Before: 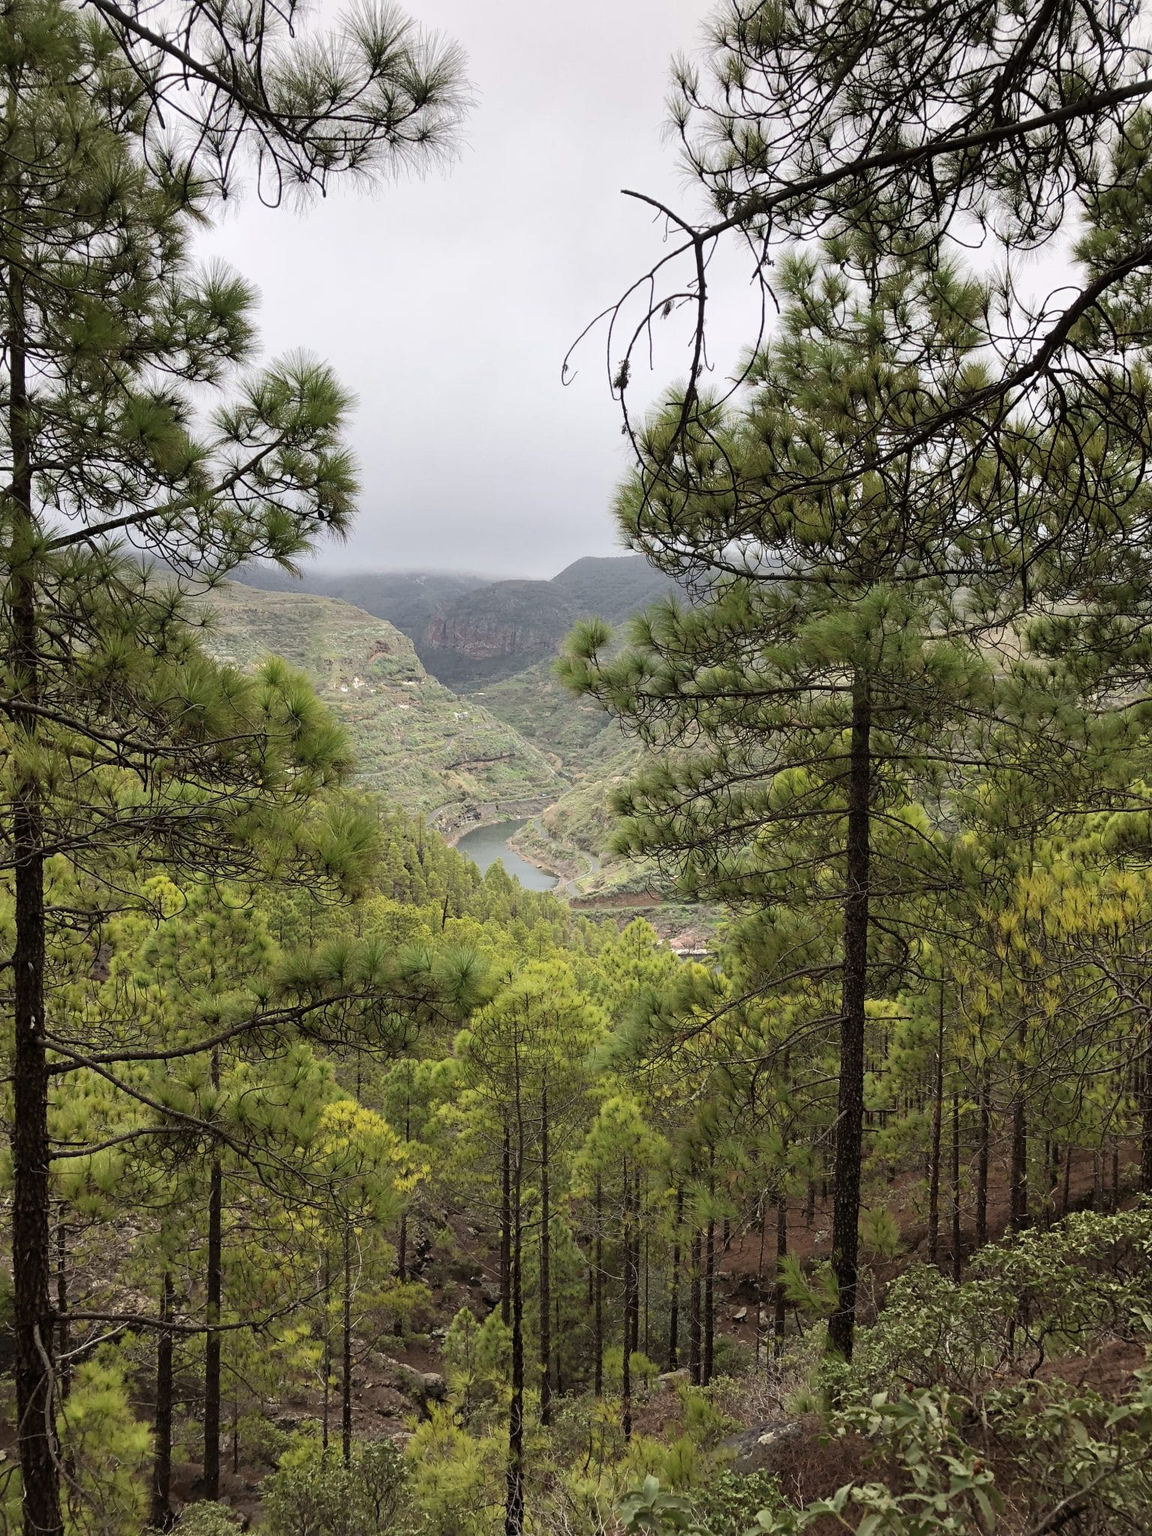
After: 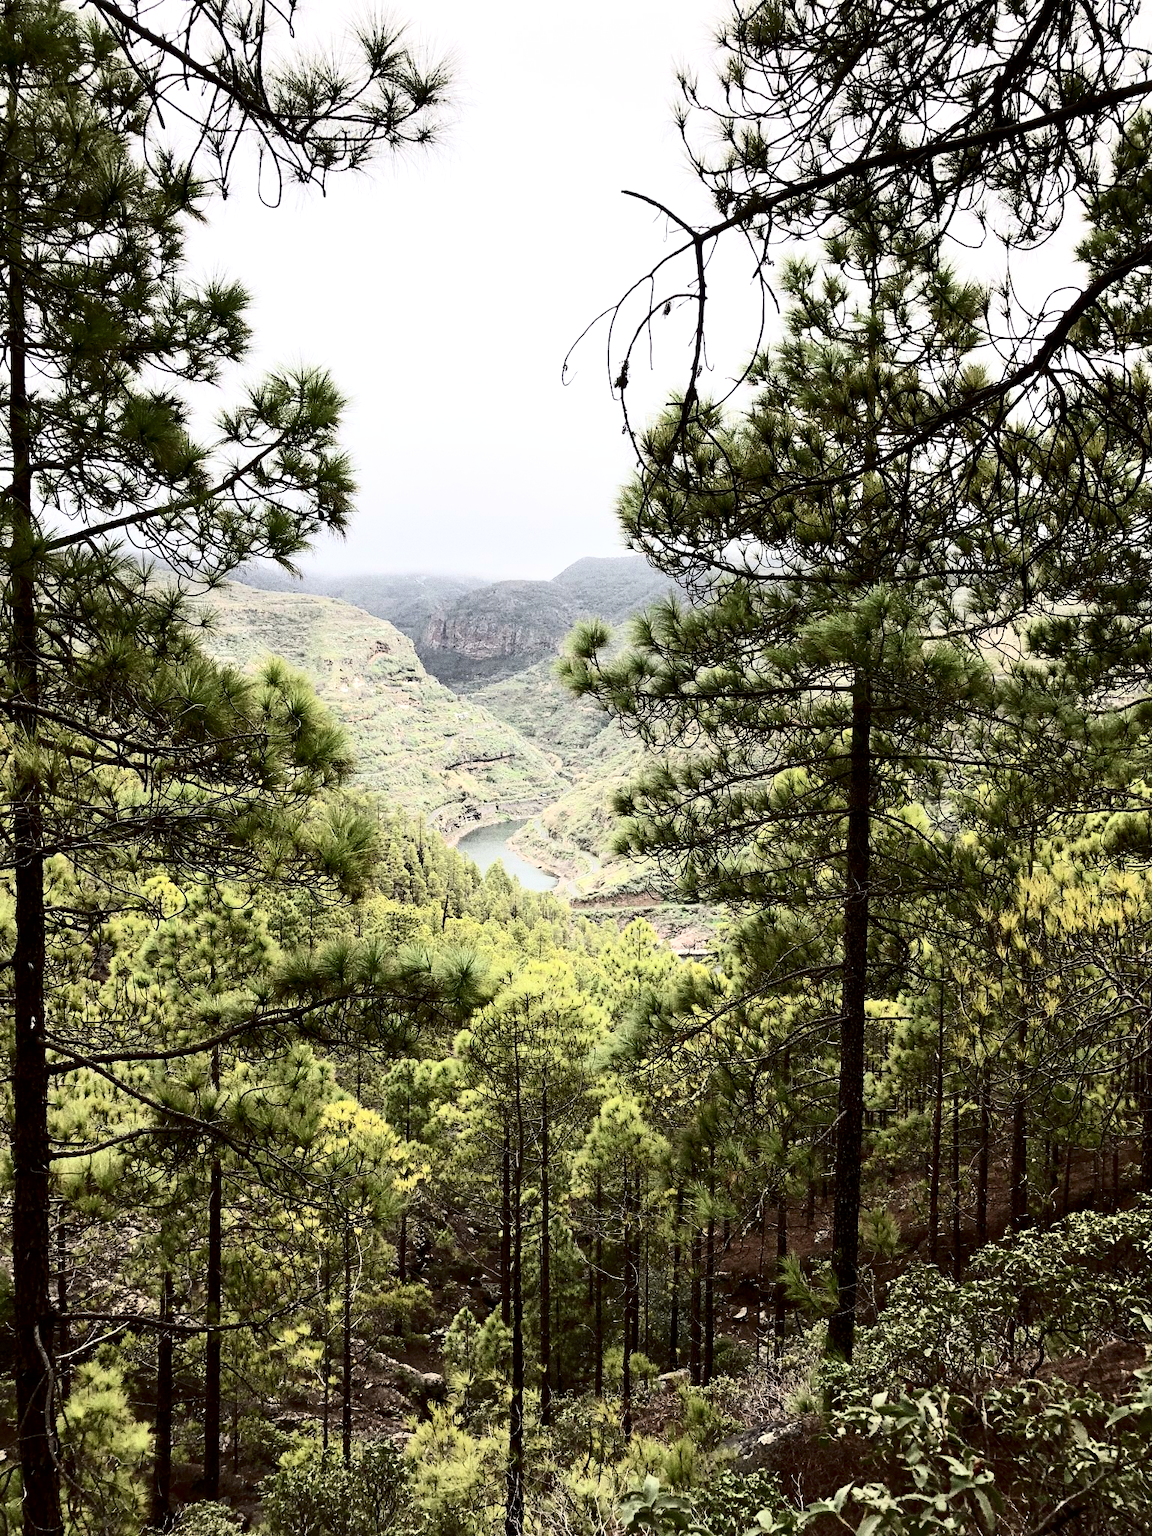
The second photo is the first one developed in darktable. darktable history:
exposure: black level correction 0.005, exposure 0.417 EV, compensate highlight preservation false
grain: coarseness 0.09 ISO, strength 40%
contrast brightness saturation: contrast 0.5, saturation -0.1
